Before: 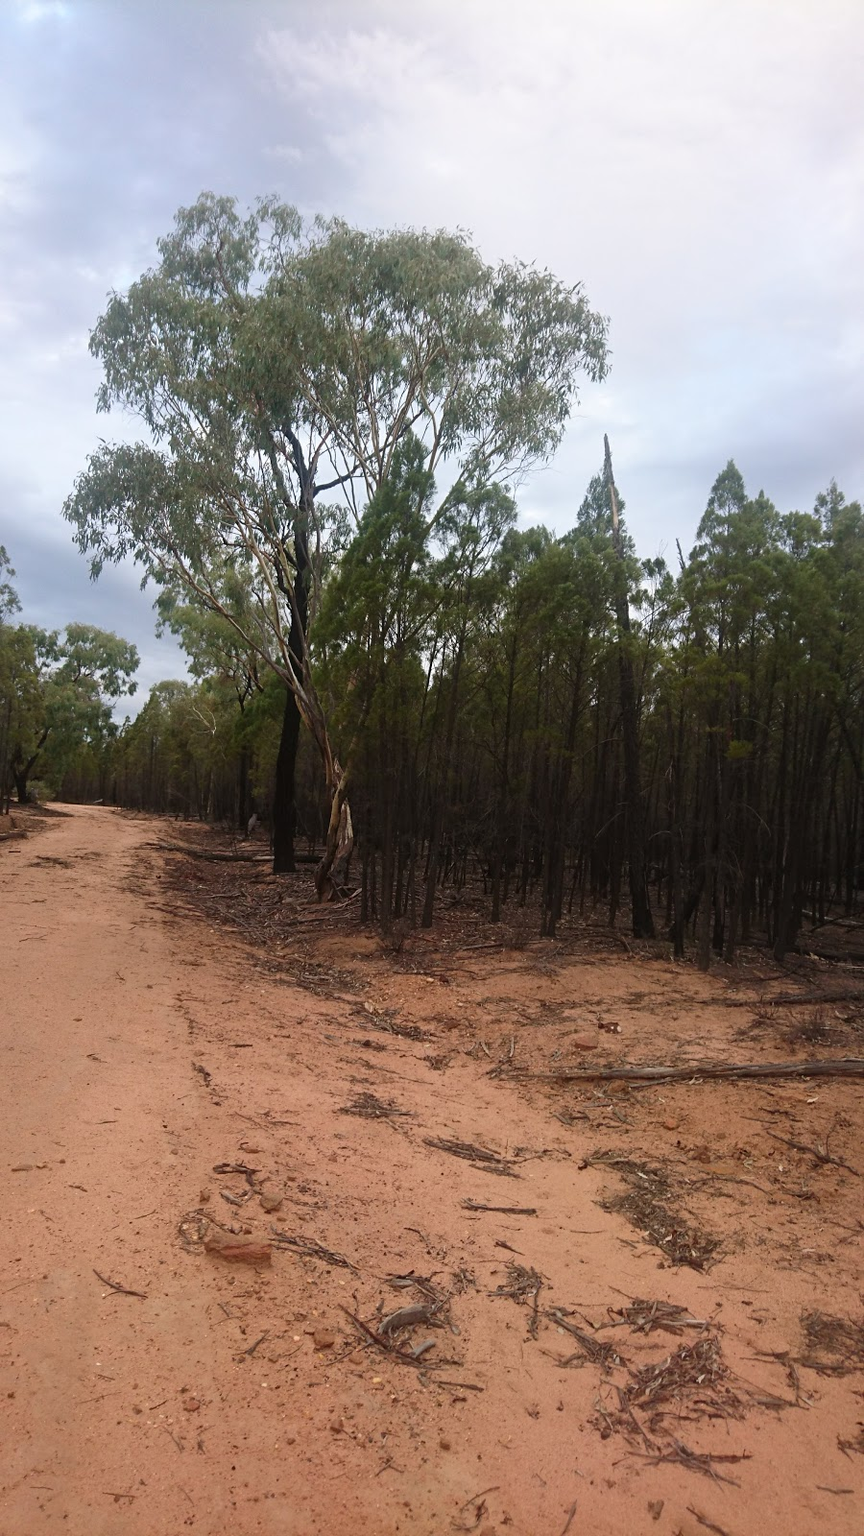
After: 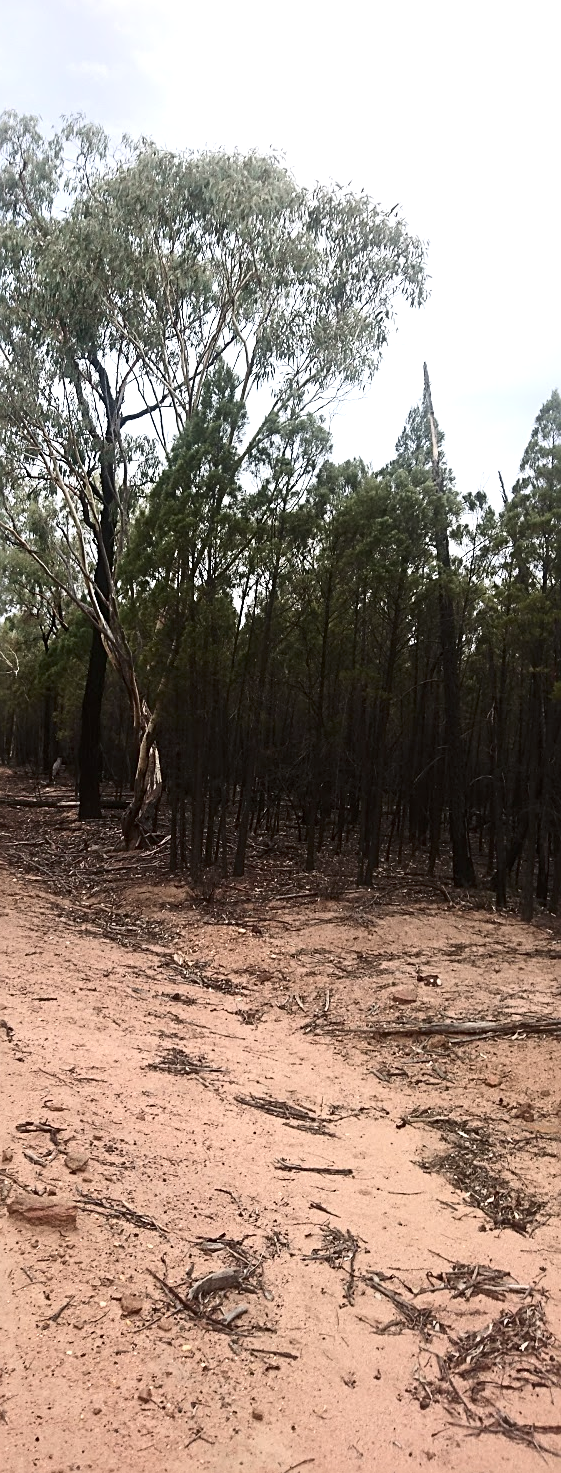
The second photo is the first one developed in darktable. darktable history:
sharpen: on, module defaults
crop and rotate: left 22.918%, top 5.629%, right 14.711%, bottom 2.247%
exposure: exposure 0.574 EV, compensate highlight preservation false
contrast brightness saturation: contrast 0.25, saturation -0.31
